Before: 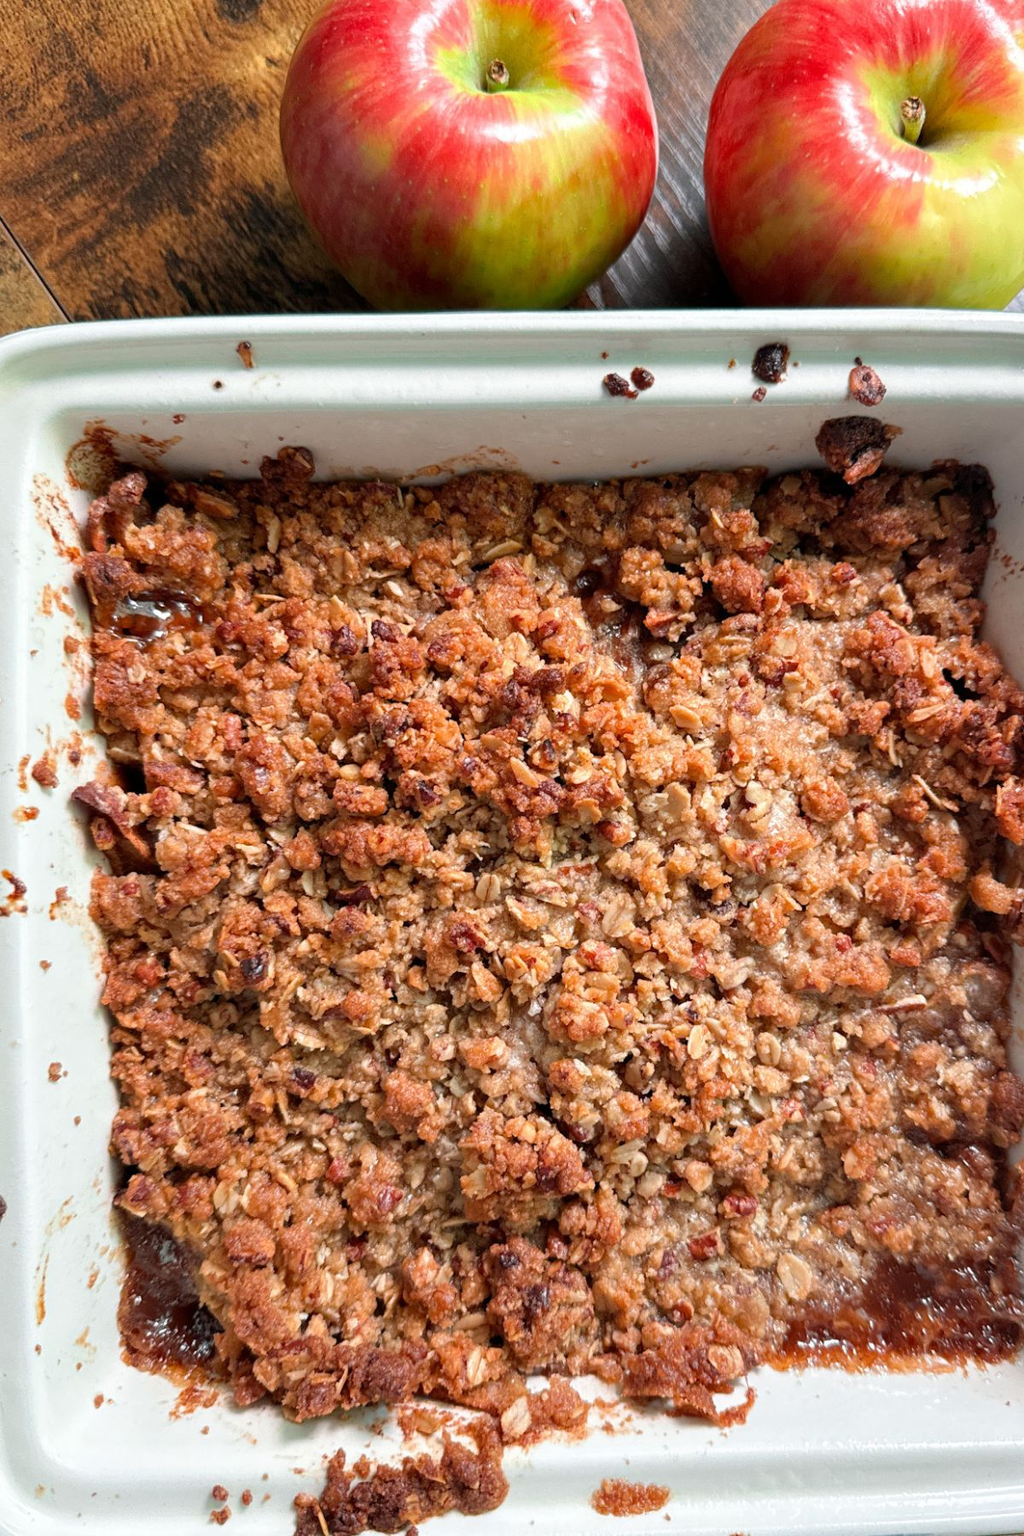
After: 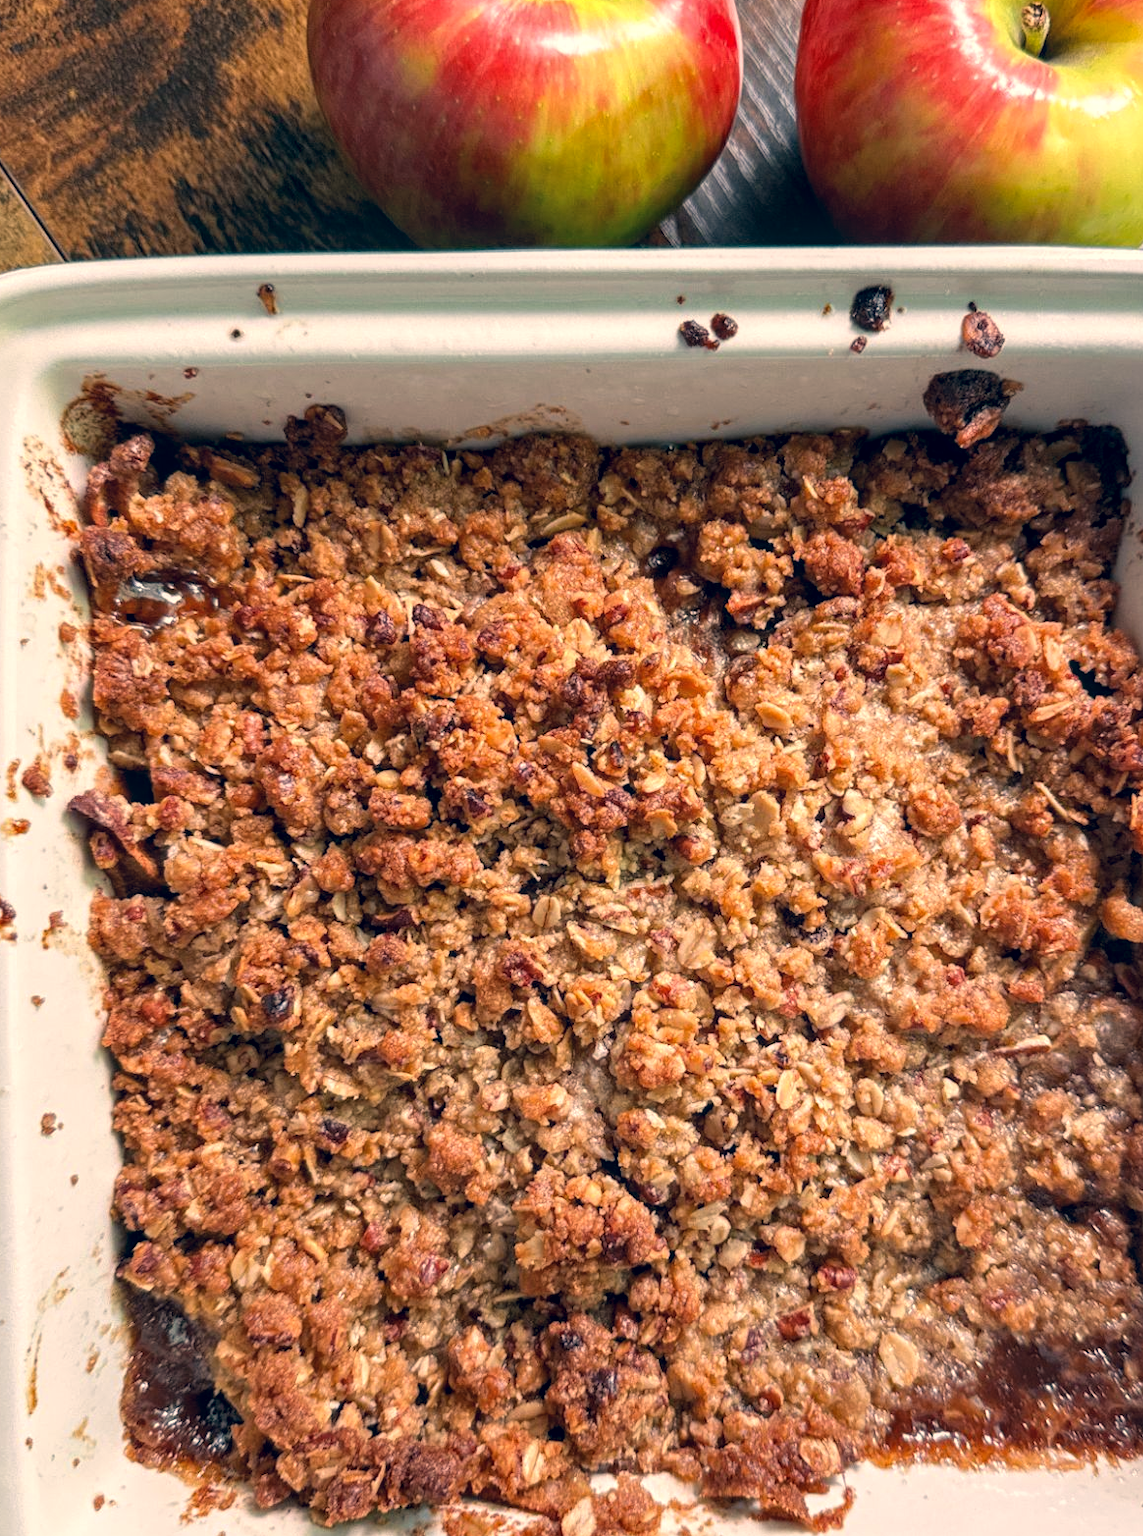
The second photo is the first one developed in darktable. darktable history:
crop: left 1.292%, top 6.185%, right 1.58%, bottom 6.826%
local contrast: on, module defaults
color correction: highlights a* 10.32, highlights b* 14.24, shadows a* -10.21, shadows b* -14.86
